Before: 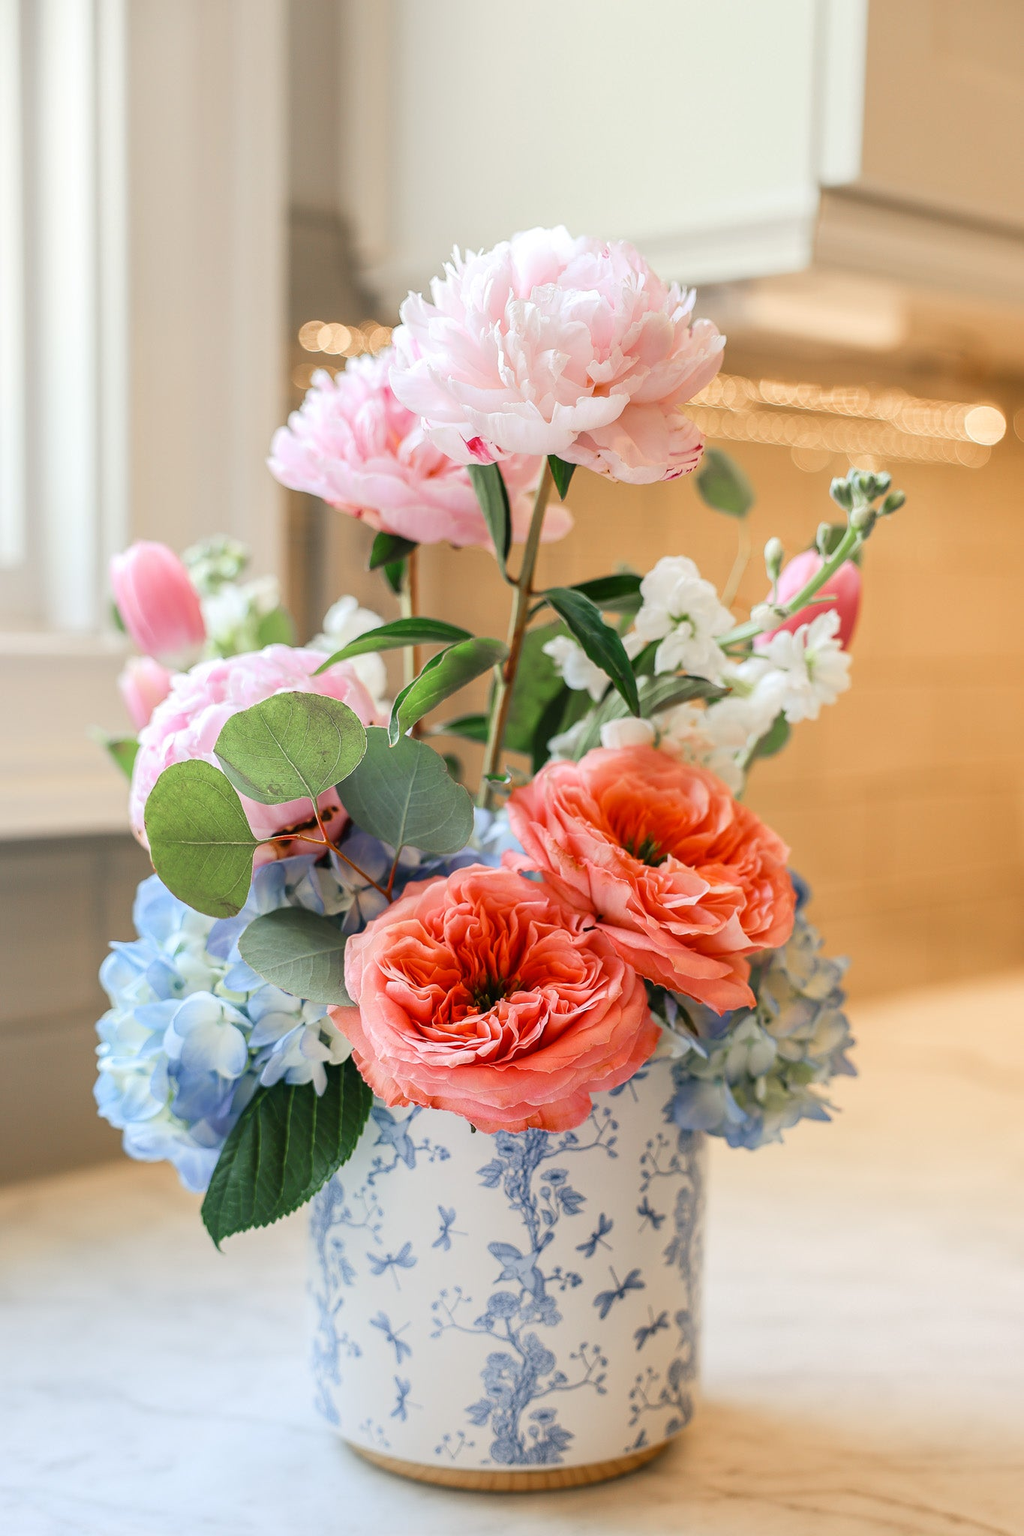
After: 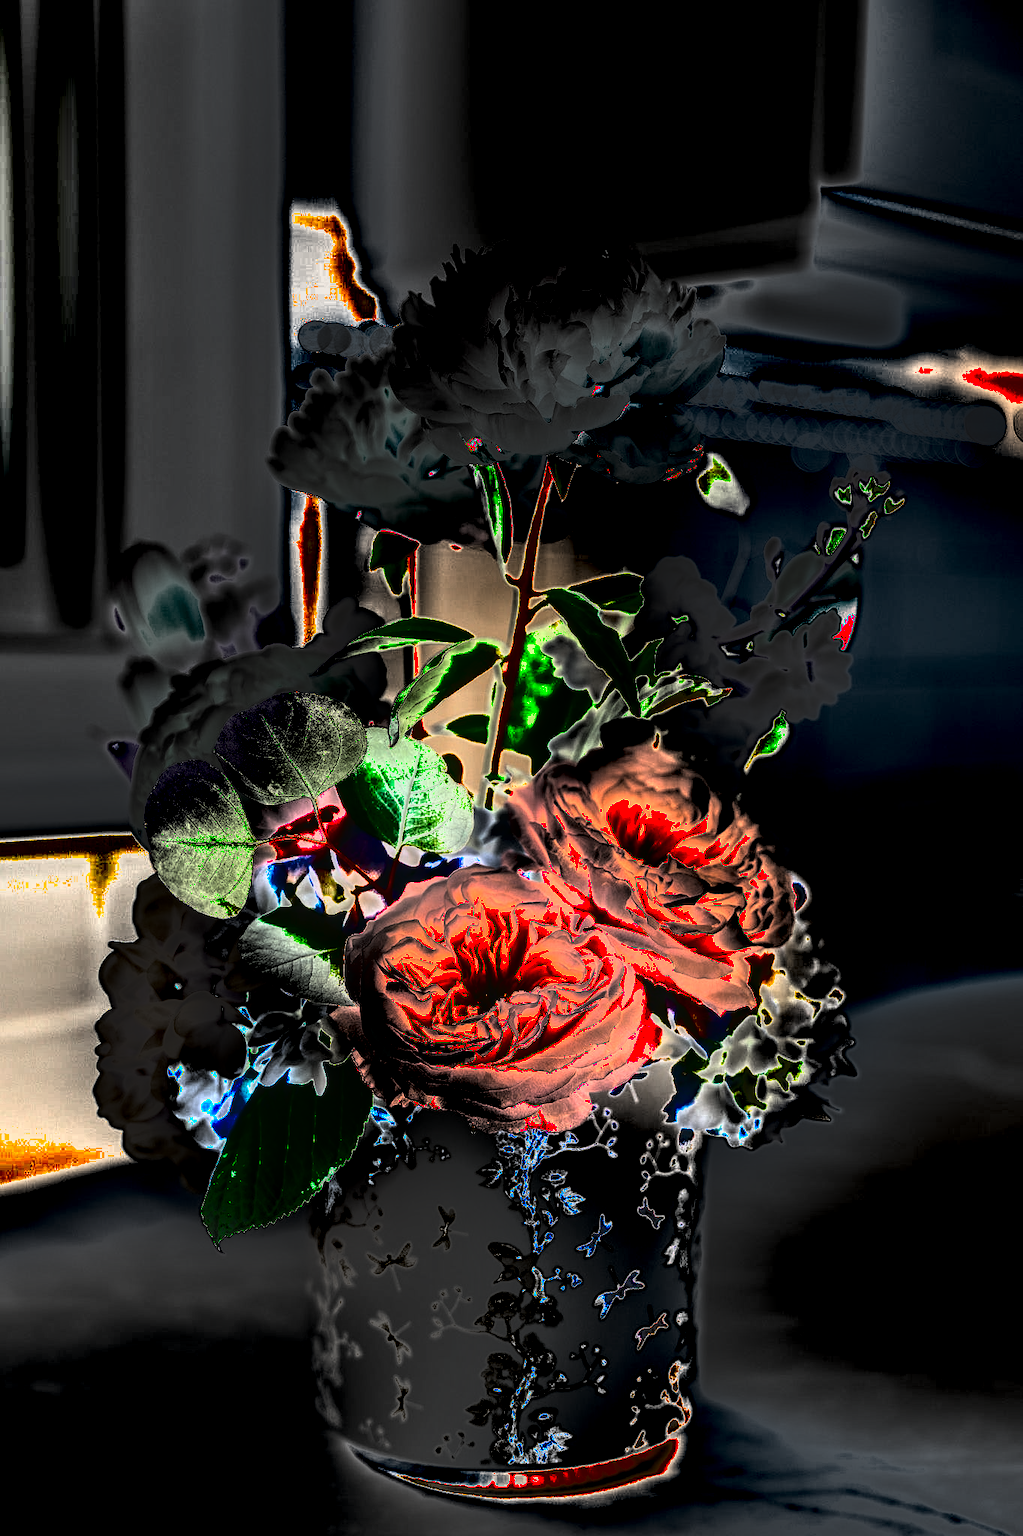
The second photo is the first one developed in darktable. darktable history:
local contrast: on, module defaults
exposure: black level correction 0.001, exposure 2.607 EV, compensate exposure bias true, compensate highlight preservation false
shadows and highlights: shadows 20.91, highlights -82.73, soften with gaussian
